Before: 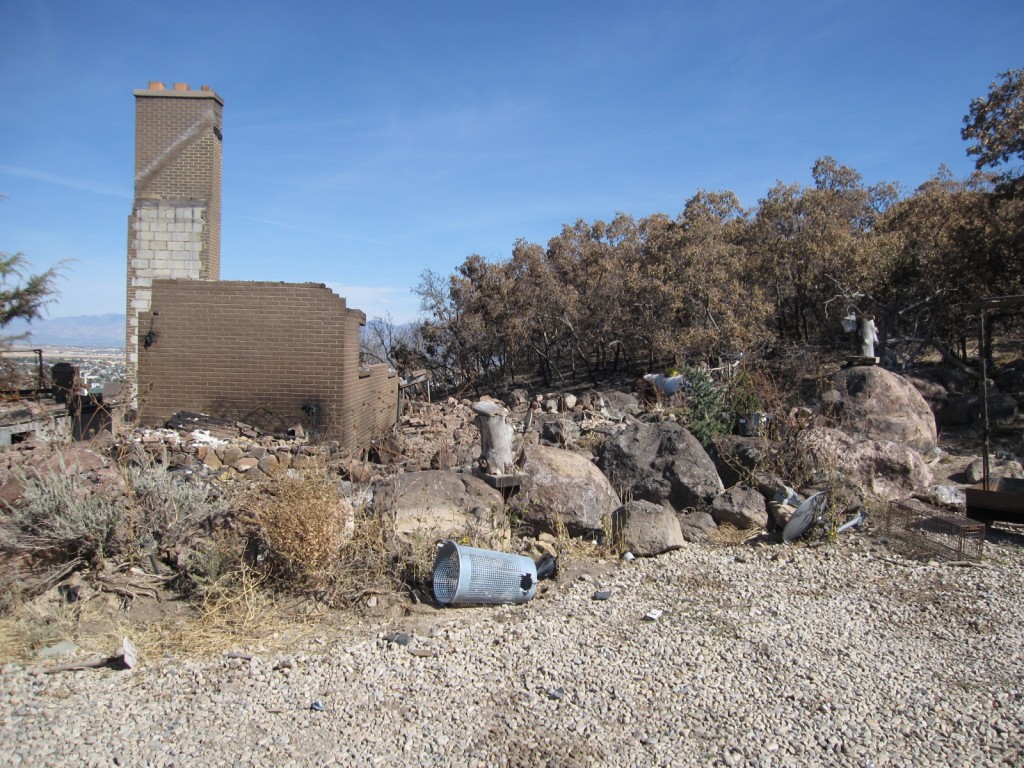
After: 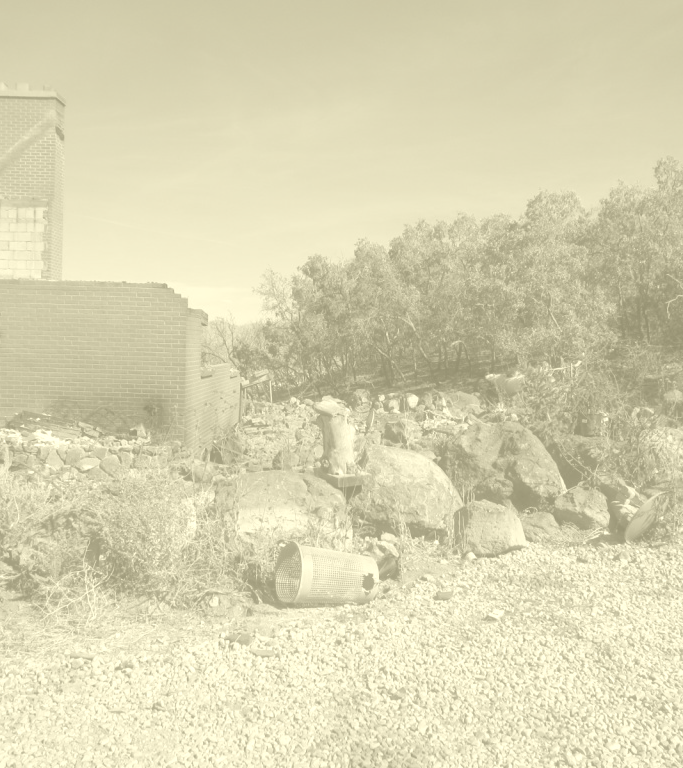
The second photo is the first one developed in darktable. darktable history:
haze removal: strength -0.1, adaptive false
color zones: curves: ch0 [(0, 0.613) (0.01, 0.613) (0.245, 0.448) (0.498, 0.529) (0.642, 0.665) (0.879, 0.777) (0.99, 0.613)]; ch1 [(0, 0) (0.143, 0) (0.286, 0) (0.429, 0) (0.571, 0) (0.714, 0) (0.857, 0)], mix -121.96%
crop and rotate: left 15.446%, right 17.836%
colorize: hue 43.2°, saturation 40%, version 1
